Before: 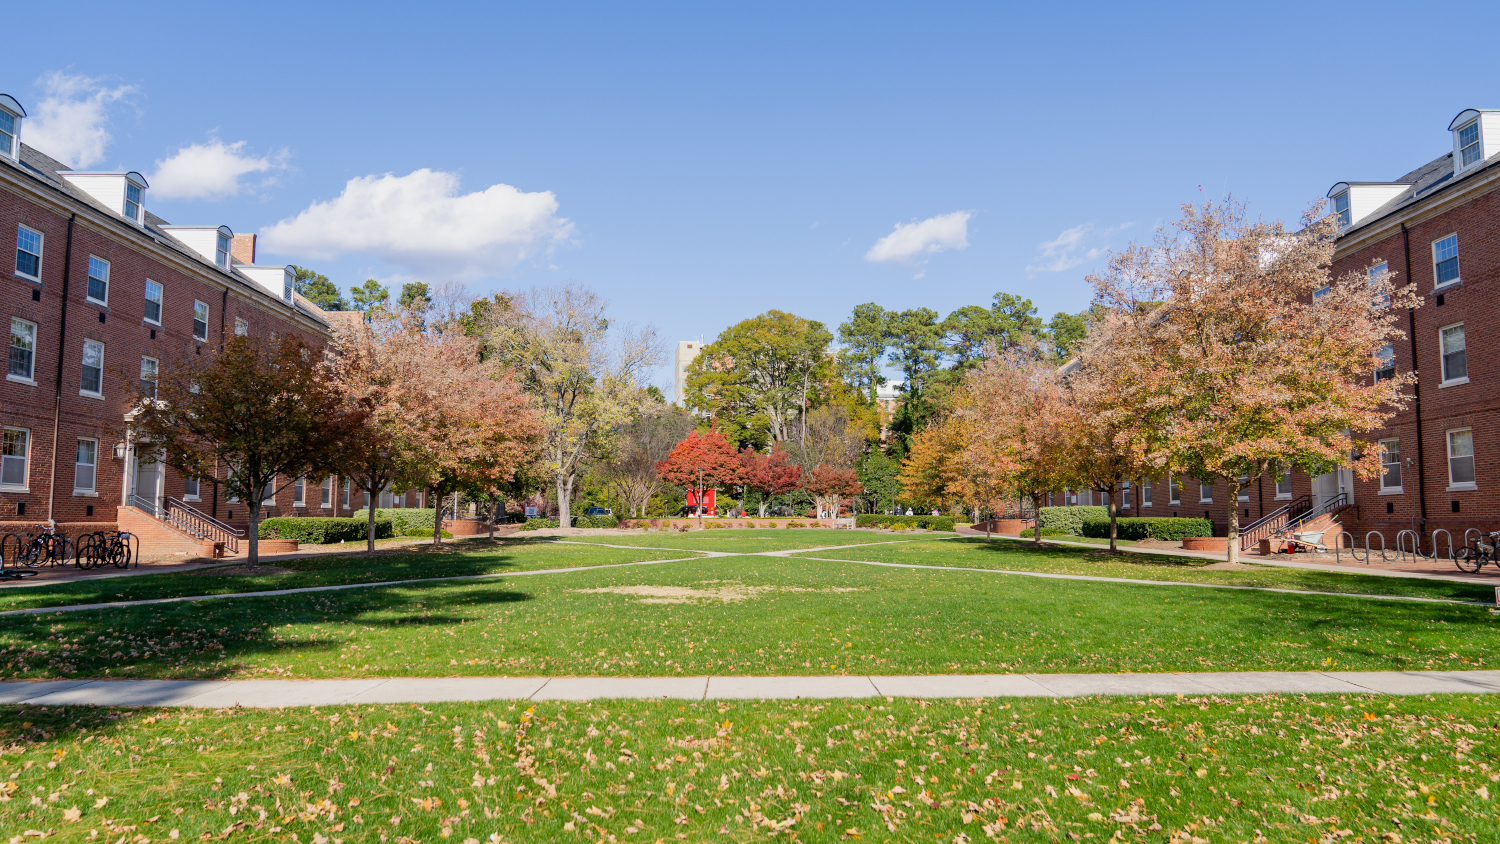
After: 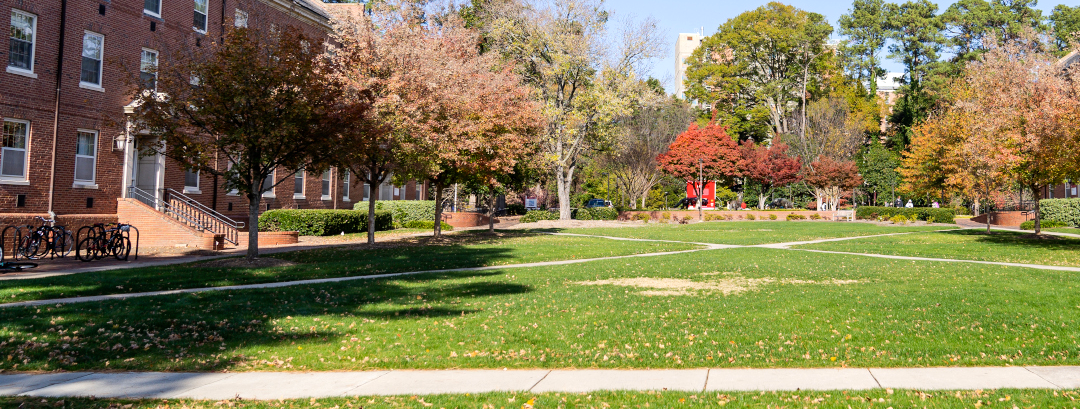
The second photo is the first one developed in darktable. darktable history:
tone equalizer: -8 EV -0.417 EV, -7 EV -0.389 EV, -6 EV -0.333 EV, -5 EV -0.222 EV, -3 EV 0.222 EV, -2 EV 0.333 EV, -1 EV 0.389 EV, +0 EV 0.417 EV, edges refinement/feathering 500, mask exposure compensation -1.57 EV, preserve details no
crop: top 36.498%, right 27.964%, bottom 14.995%
